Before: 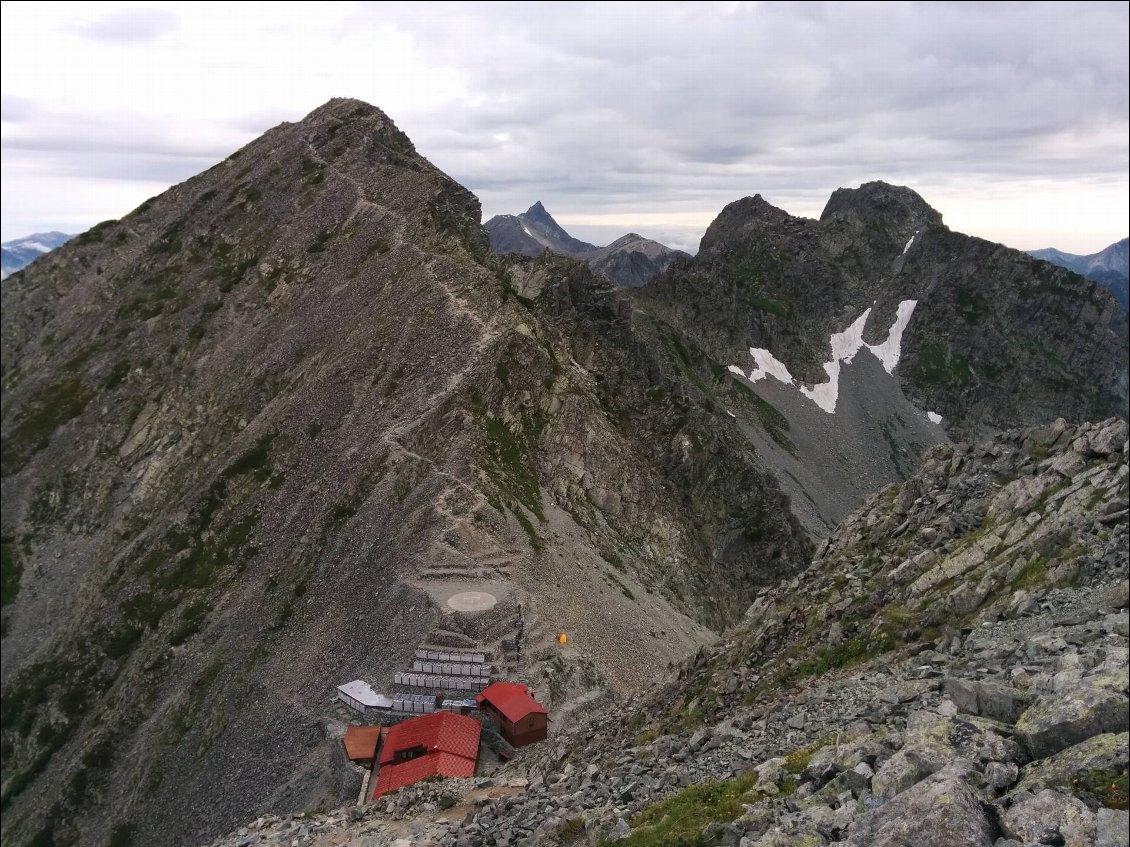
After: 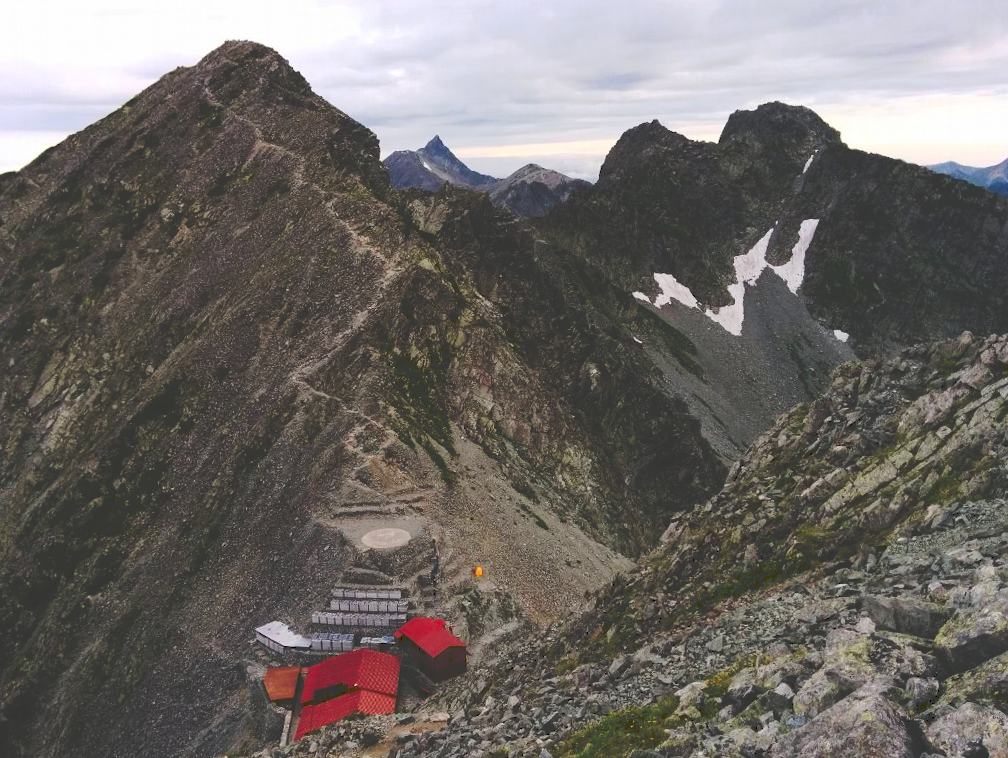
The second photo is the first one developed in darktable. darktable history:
contrast brightness saturation: contrast 0.157, saturation 0.319
crop and rotate: angle 2.32°, left 6.018%, top 5.718%
tone curve: curves: ch0 [(0, 0) (0.003, 0.211) (0.011, 0.211) (0.025, 0.215) (0.044, 0.218) (0.069, 0.224) (0.1, 0.227) (0.136, 0.233) (0.177, 0.247) (0.224, 0.275) (0.277, 0.309) (0.335, 0.366) (0.399, 0.438) (0.468, 0.515) (0.543, 0.586) (0.623, 0.658) (0.709, 0.735) (0.801, 0.821) (0.898, 0.889) (1, 1)], preserve colors none
